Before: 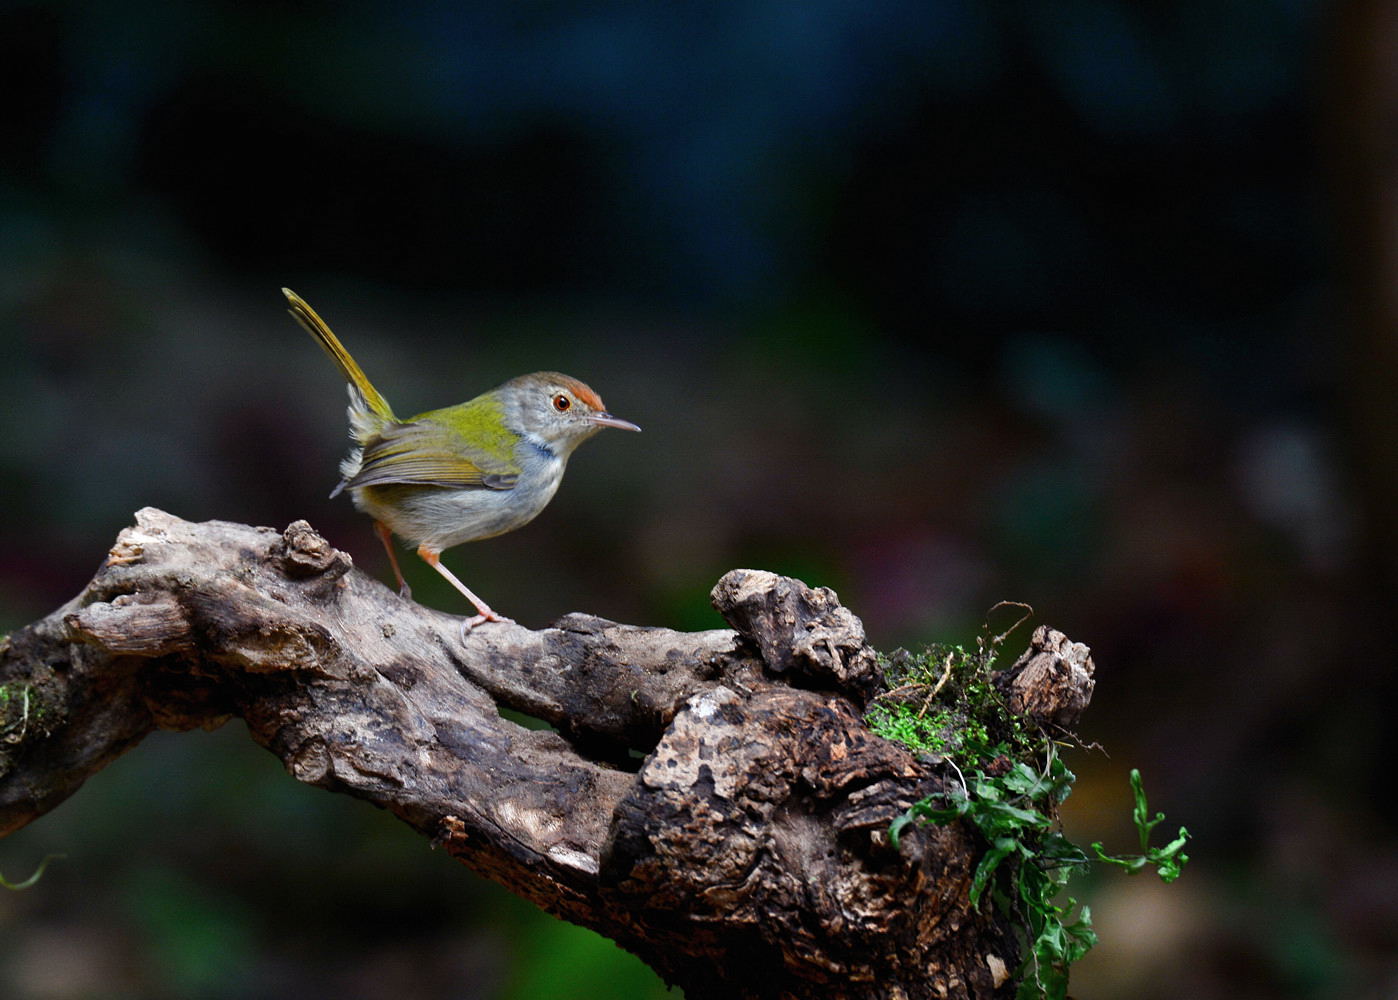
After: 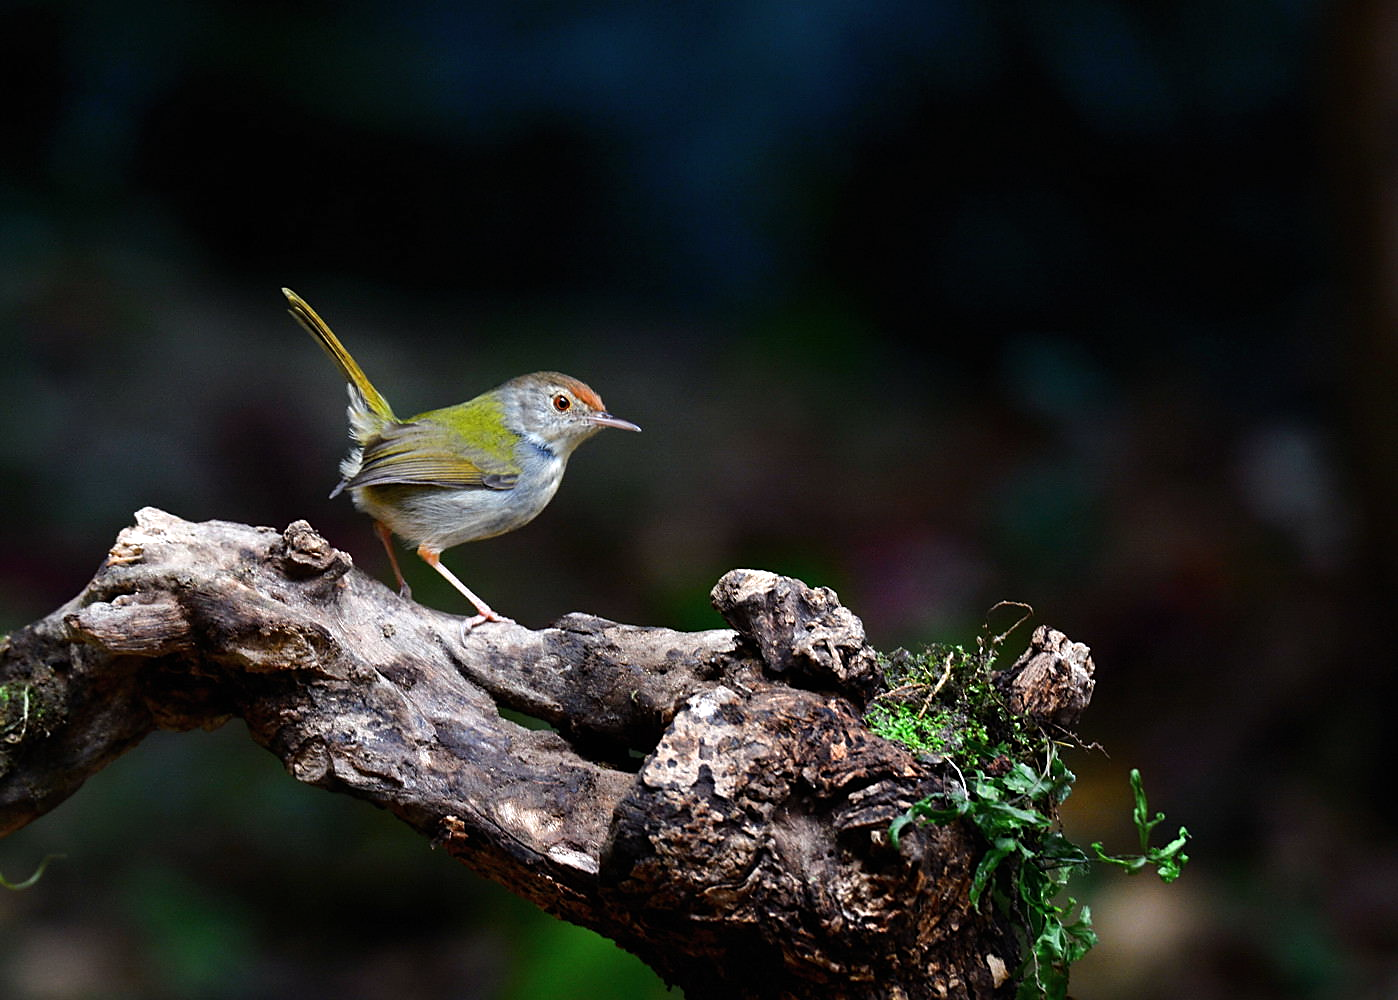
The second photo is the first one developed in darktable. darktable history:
tone equalizer: -8 EV -0.432 EV, -7 EV -0.402 EV, -6 EV -0.316 EV, -5 EV -0.254 EV, -3 EV 0.189 EV, -2 EV 0.332 EV, -1 EV 0.406 EV, +0 EV 0.415 EV, mask exposure compensation -0.493 EV
sharpen: radius 1.825, amount 0.392, threshold 1.48
